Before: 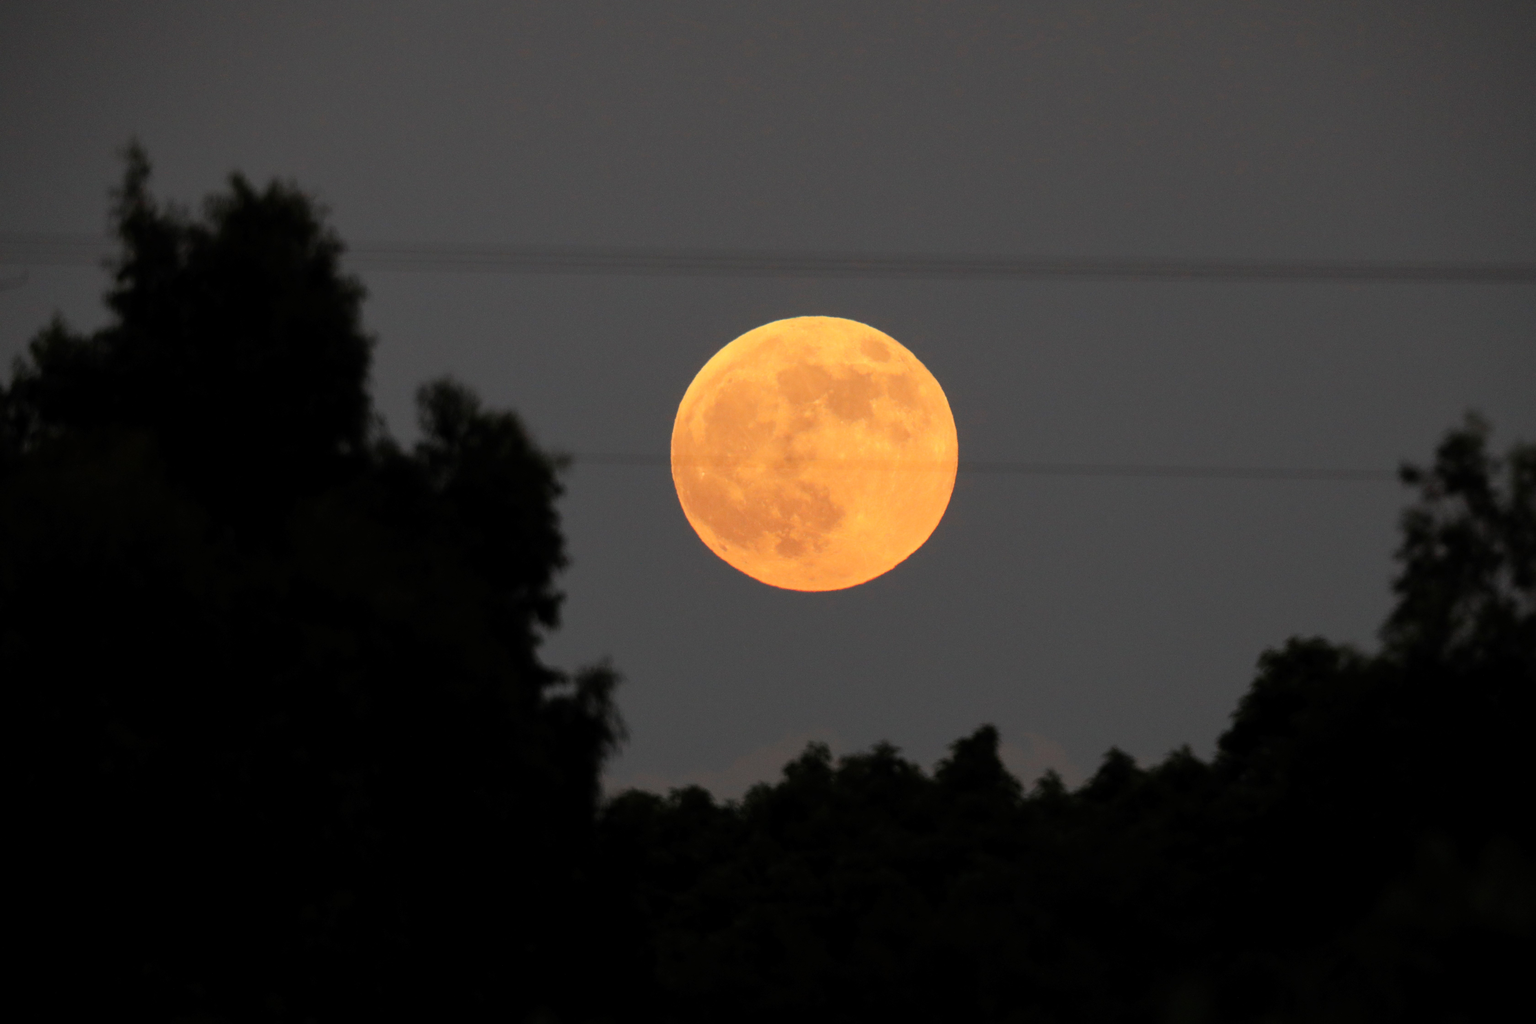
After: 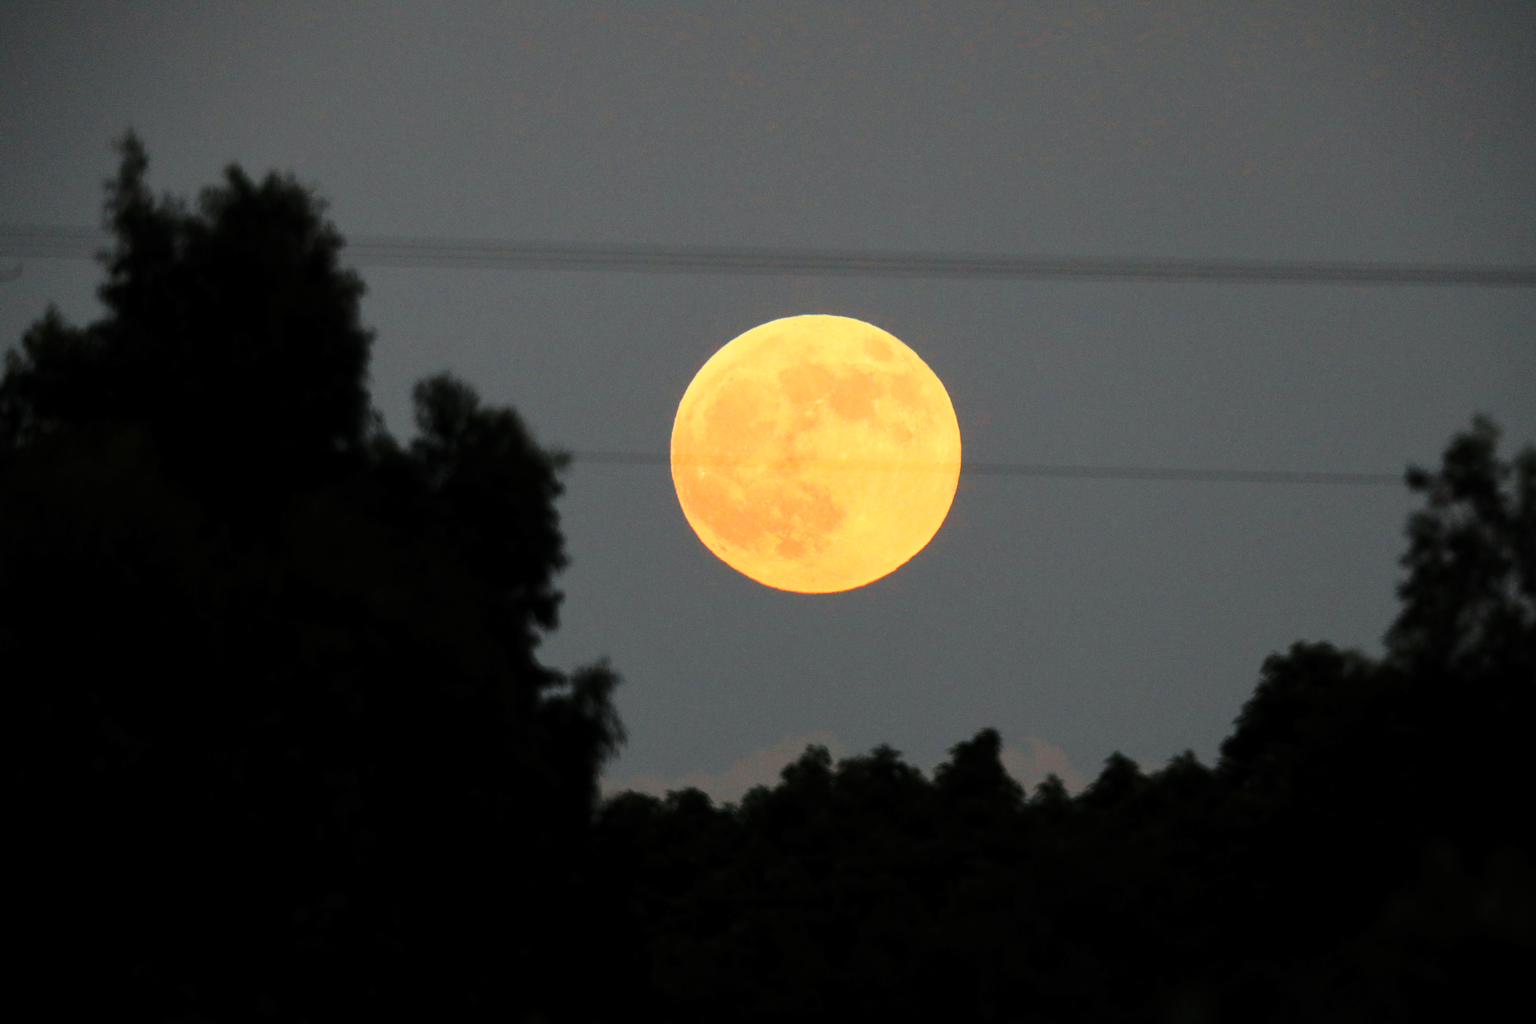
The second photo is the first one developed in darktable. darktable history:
color balance rgb: shadows lift › chroma 2.064%, shadows lift › hue 221.48°, highlights gain › chroma 2.847%, highlights gain › hue 62.08°, perceptual saturation grading › global saturation -0.054%, global vibrance 9.2%
base curve: curves: ch0 [(0, 0) (0.028, 0.03) (0.121, 0.232) (0.46, 0.748) (0.859, 0.968) (1, 1)], preserve colors none
crop and rotate: angle -0.405°
tone equalizer: edges refinement/feathering 500, mask exposure compensation -1.57 EV, preserve details no
